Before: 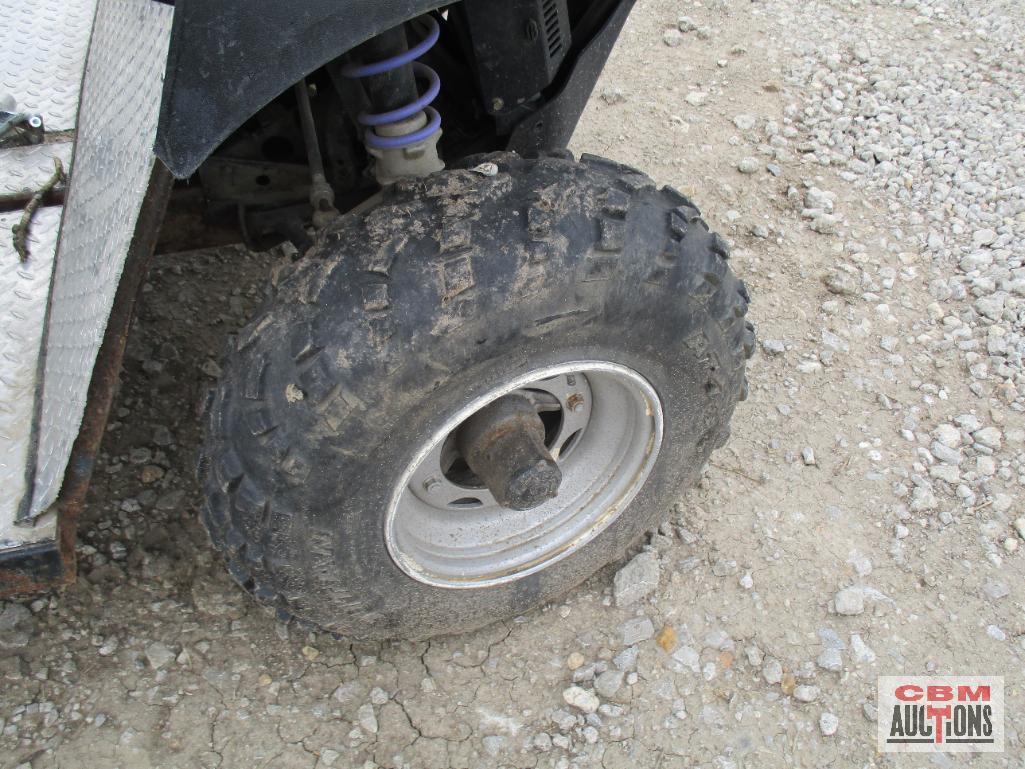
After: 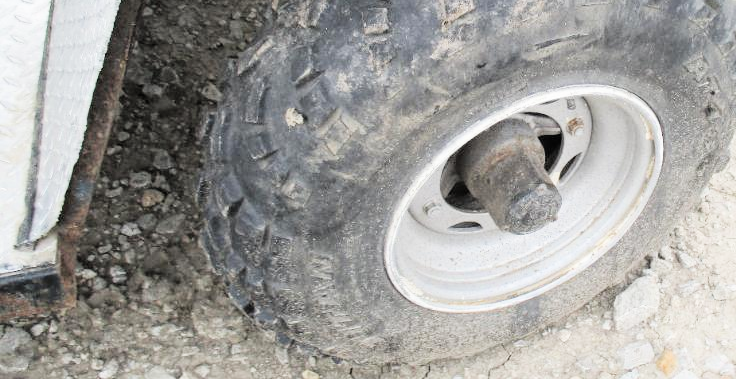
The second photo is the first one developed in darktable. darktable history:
filmic rgb: black relative exposure -5.13 EV, white relative exposure 3.96 EV, threshold 5.99 EV, hardness 2.89, contrast 1.299, enable highlight reconstruction true
color correction: highlights b* -0.008, saturation 0.78
exposure: black level correction 0, exposure 1.2 EV, compensate exposure bias true, compensate highlight preservation false
crop: top 36.007%, right 28.148%, bottom 14.588%
